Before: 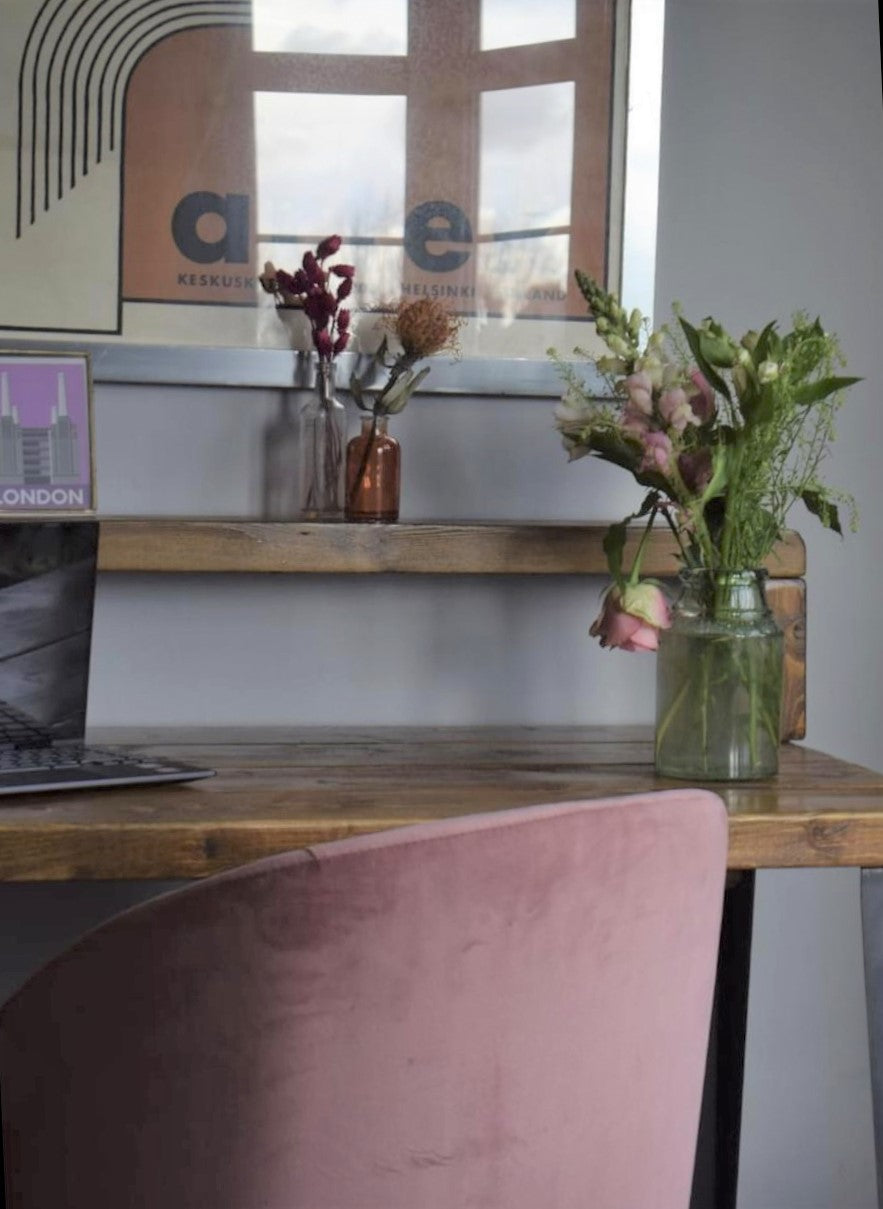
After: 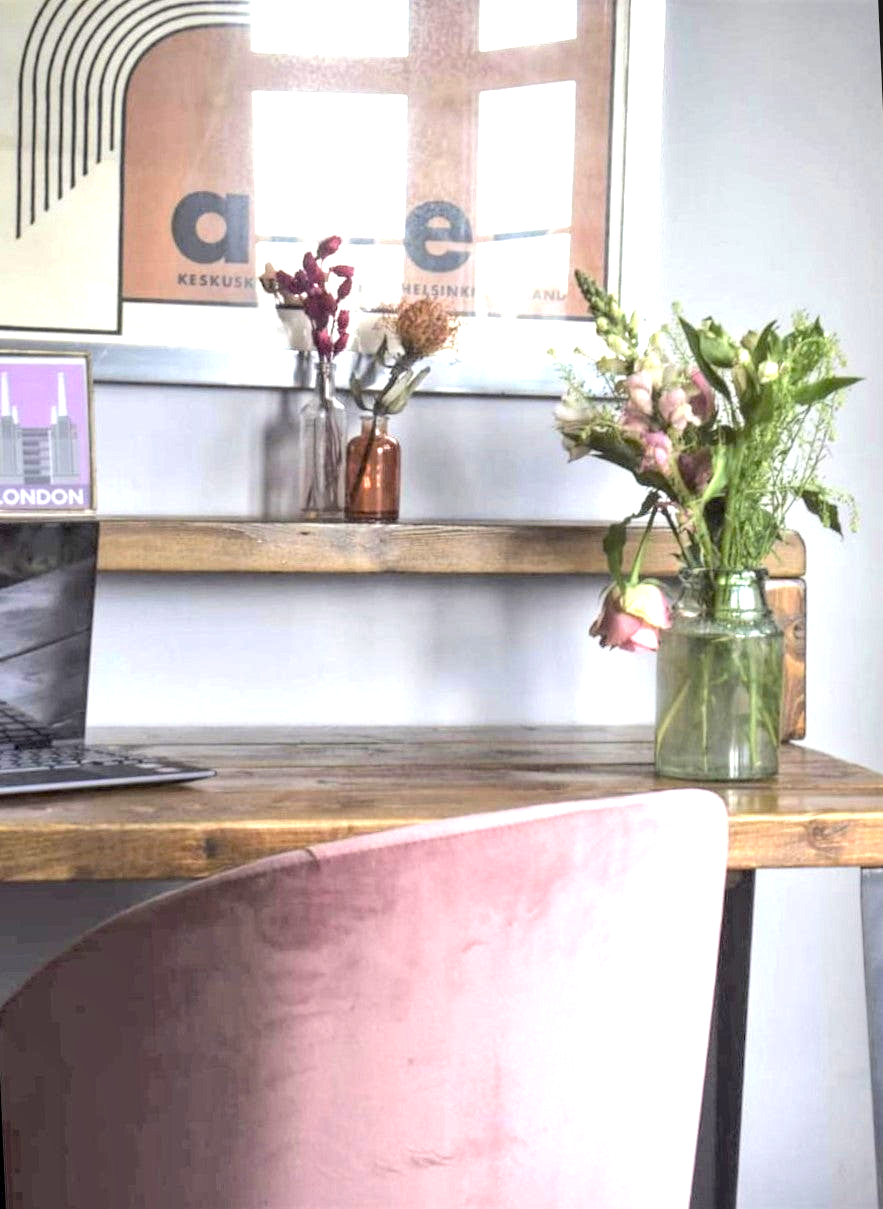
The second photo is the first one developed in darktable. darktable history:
exposure: black level correction 0, exposure 1.75 EV, compensate exposure bias true, compensate highlight preservation false
local contrast: on, module defaults
color balance rgb: global vibrance 1%, saturation formula JzAzBz (2021)
